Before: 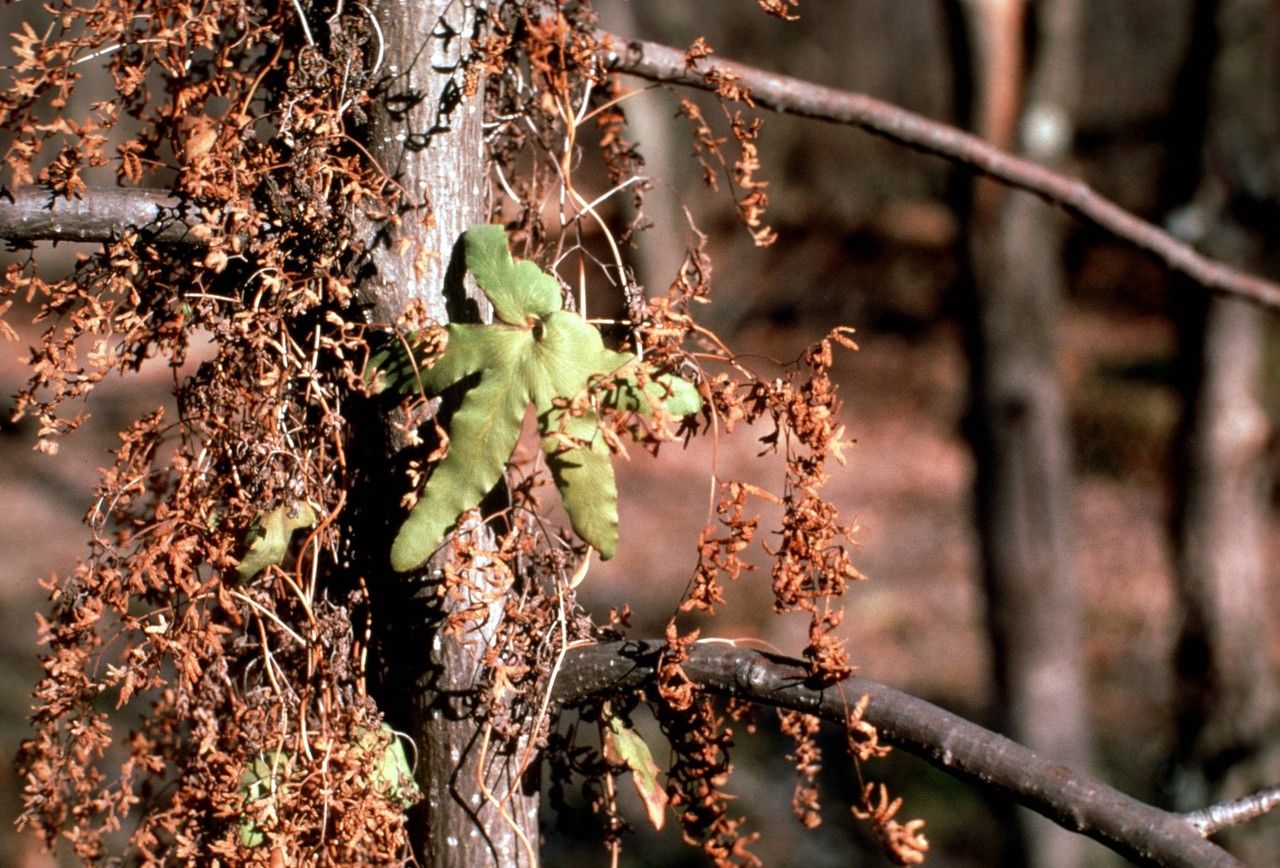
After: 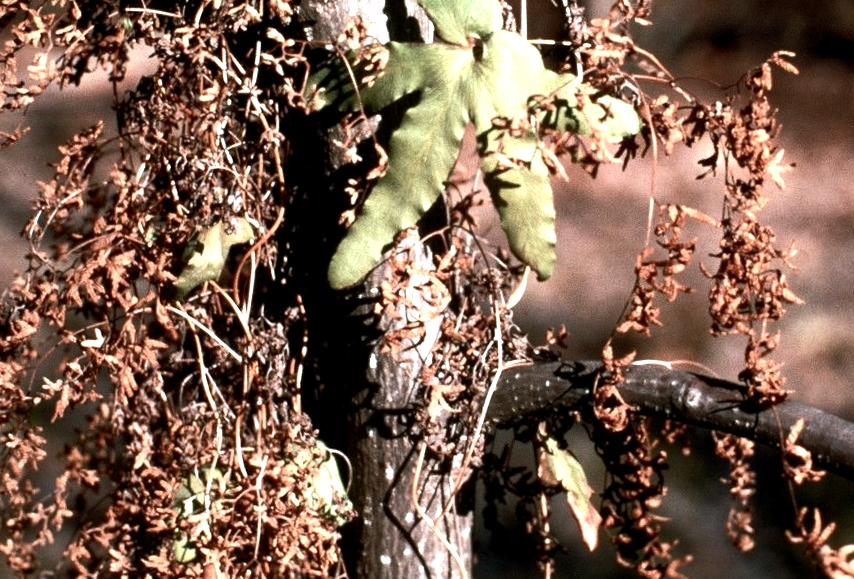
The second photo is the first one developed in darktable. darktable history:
crop and rotate: angle -0.82°, left 3.85%, top 31.828%, right 27.992%
color balance rgb: perceptual saturation grading › highlights -31.88%, perceptual saturation grading › mid-tones 5.8%, perceptual saturation grading › shadows 18.12%, perceptual brilliance grading › highlights 3.62%, perceptual brilliance grading › mid-tones -18.12%, perceptual brilliance grading › shadows -41.3%
exposure: black level correction 0.001, exposure 0.5 EV, compensate exposure bias true, compensate highlight preservation false
